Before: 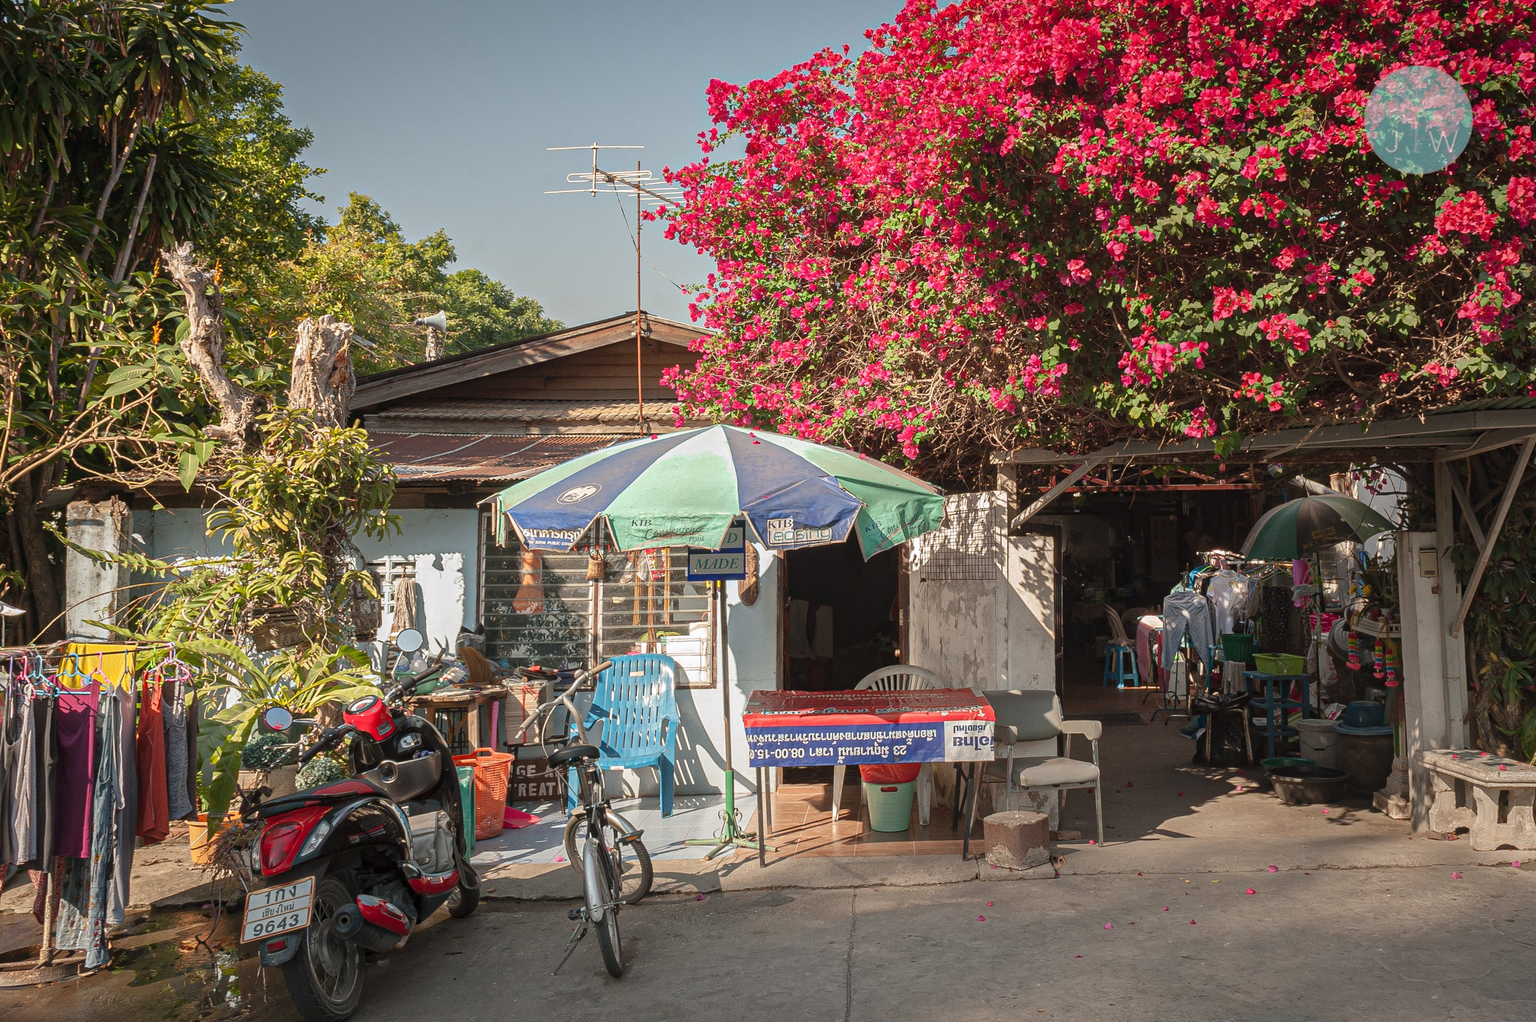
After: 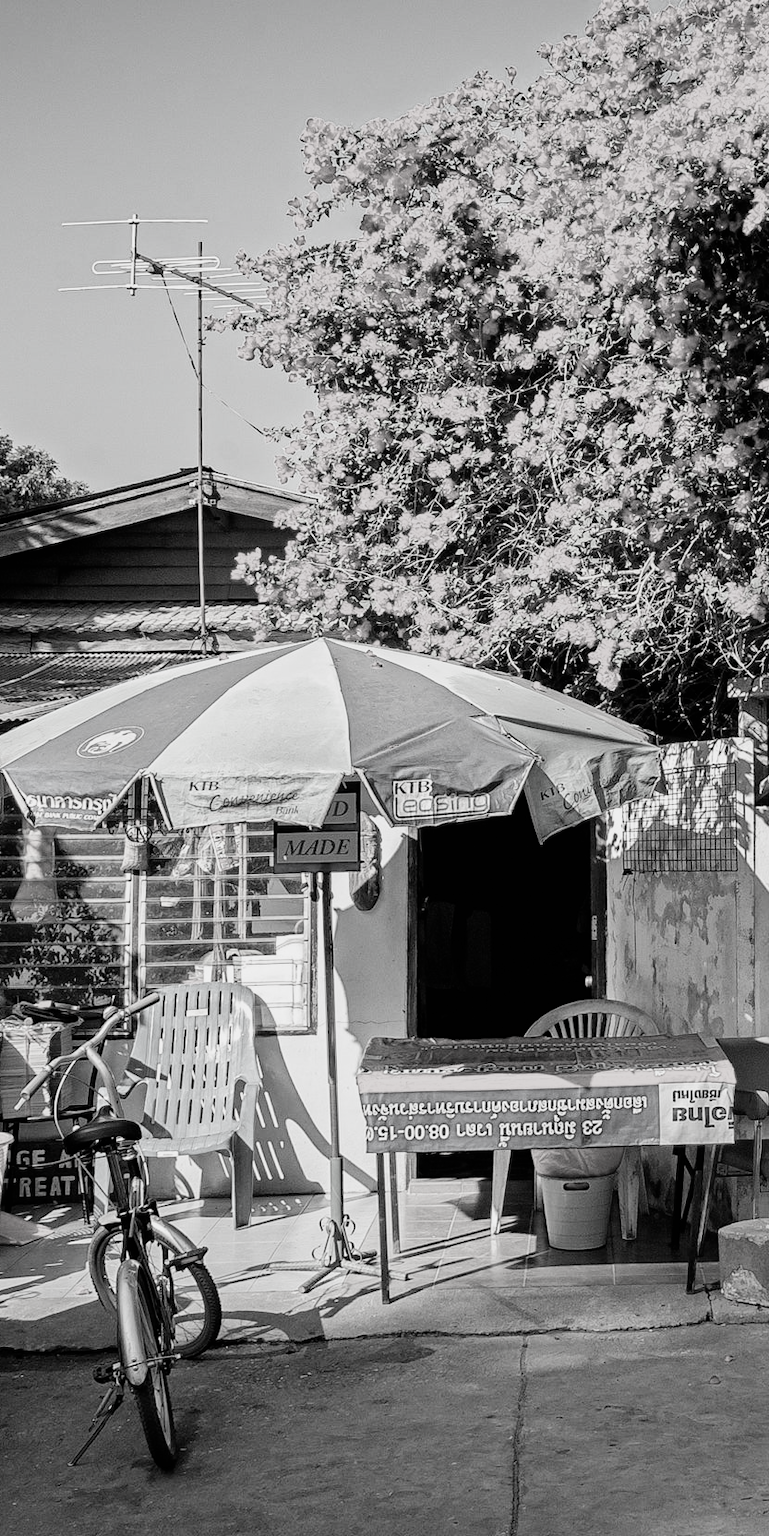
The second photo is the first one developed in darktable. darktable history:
filmic rgb: black relative exposure -5.11 EV, white relative exposure 3.54 EV, hardness 3.16, contrast 1.512, highlights saturation mix -48.62%, color science v4 (2020)
crop: left 32.929%, right 33.709%
